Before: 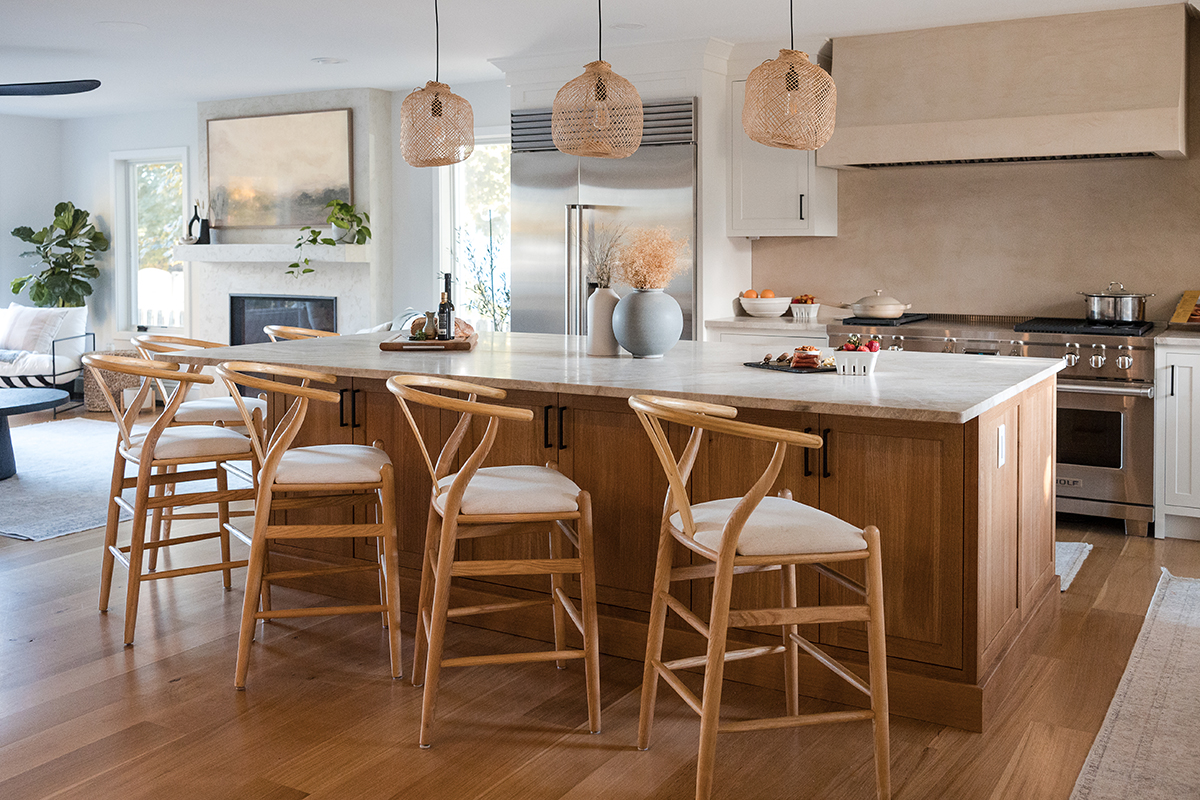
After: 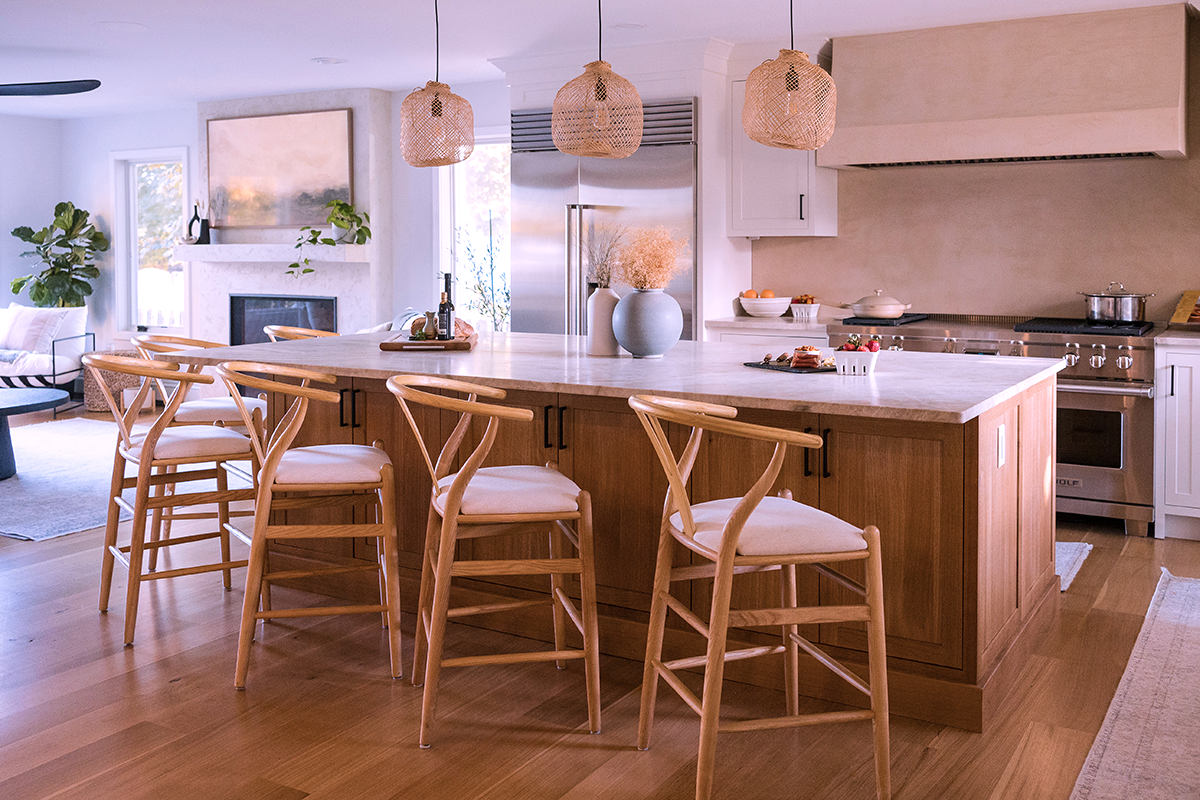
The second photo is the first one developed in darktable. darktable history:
white balance: red 1.066, blue 1.119
velvia: on, module defaults
